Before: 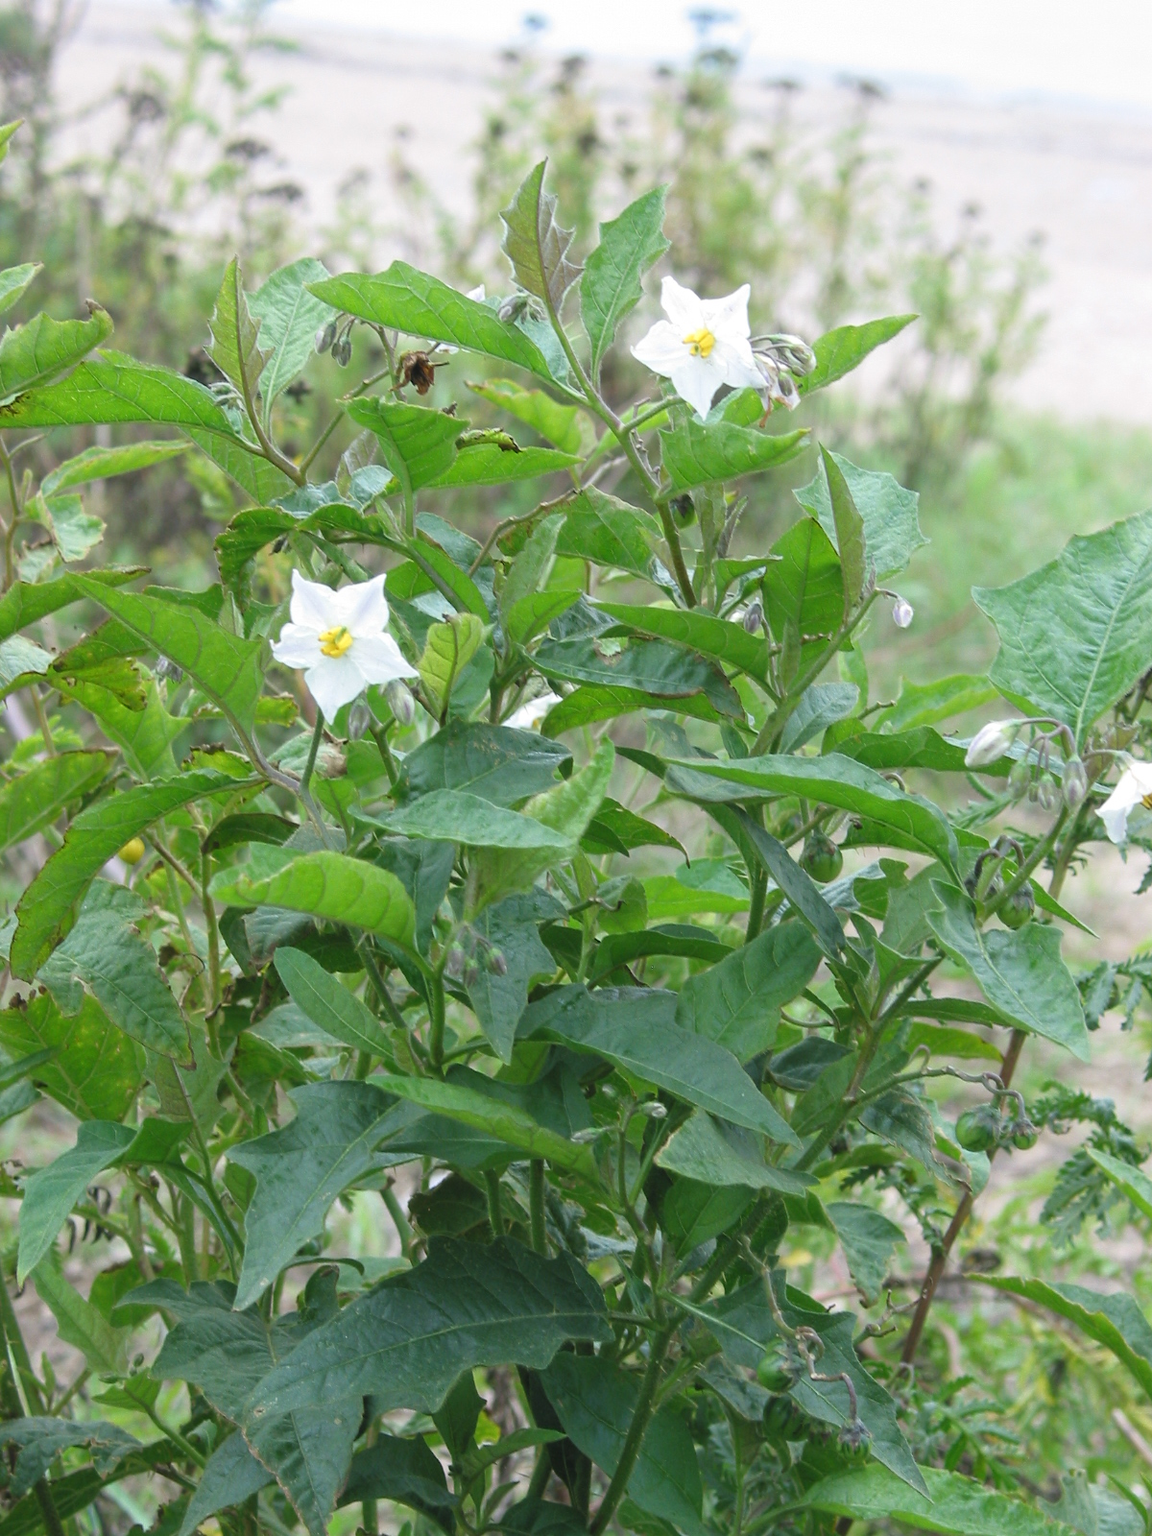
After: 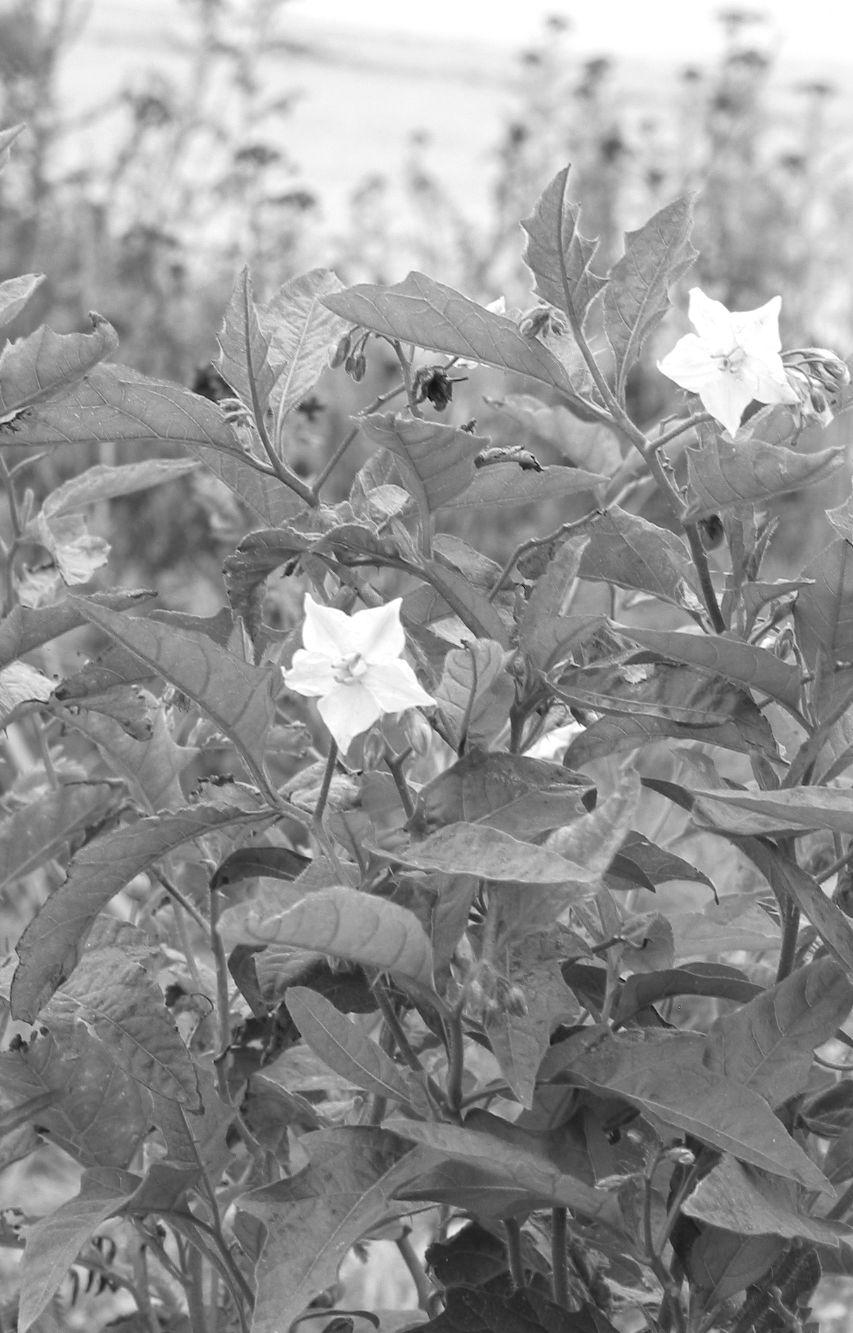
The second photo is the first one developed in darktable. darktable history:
crop: right 28.885%, bottom 16.626%
color correction: highlights a* -0.182, highlights b* -0.124
monochrome: on, module defaults
local contrast: highlights 100%, shadows 100%, detail 120%, midtone range 0.2
